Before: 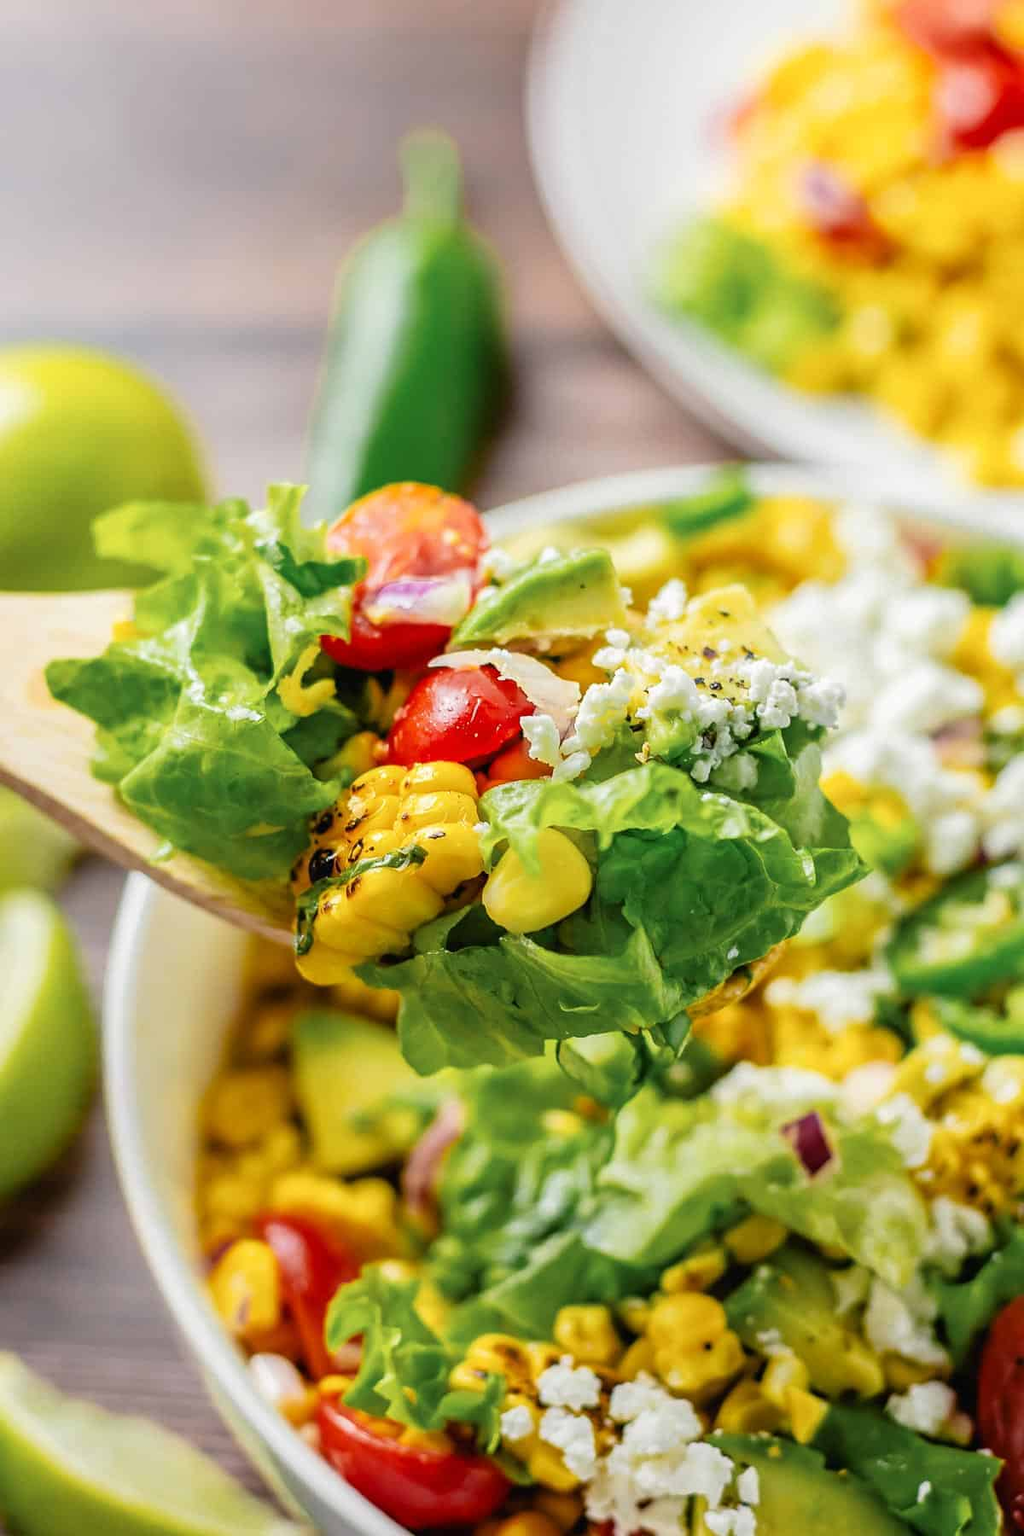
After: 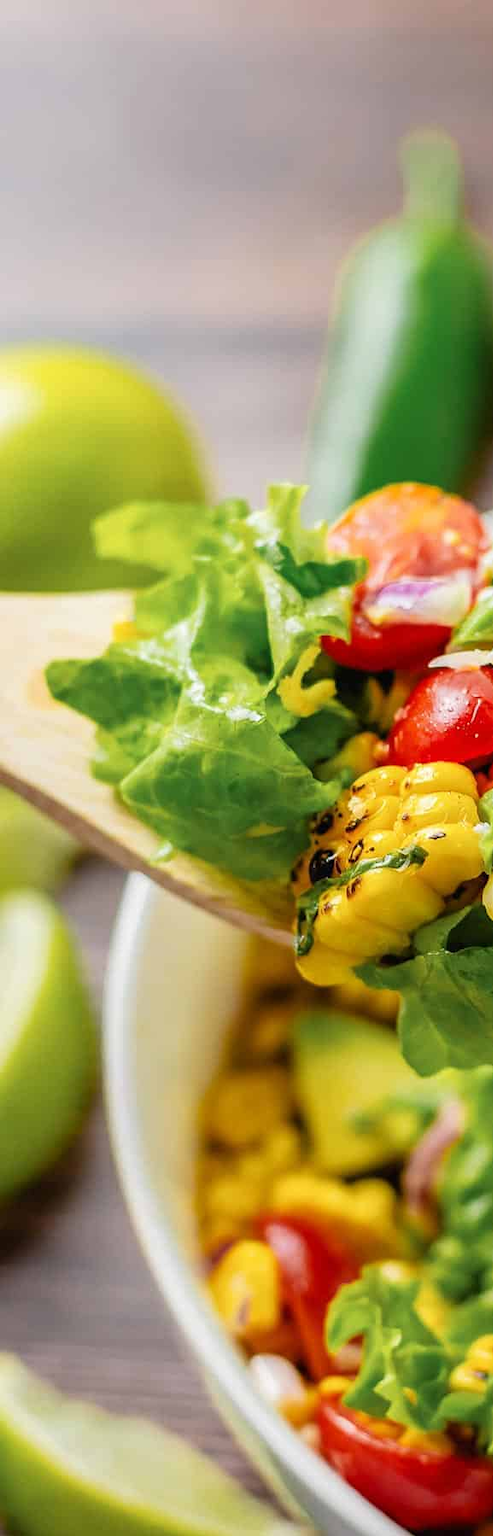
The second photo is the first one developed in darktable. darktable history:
crop and rotate: left 0.014%, top 0%, right 51.774%
